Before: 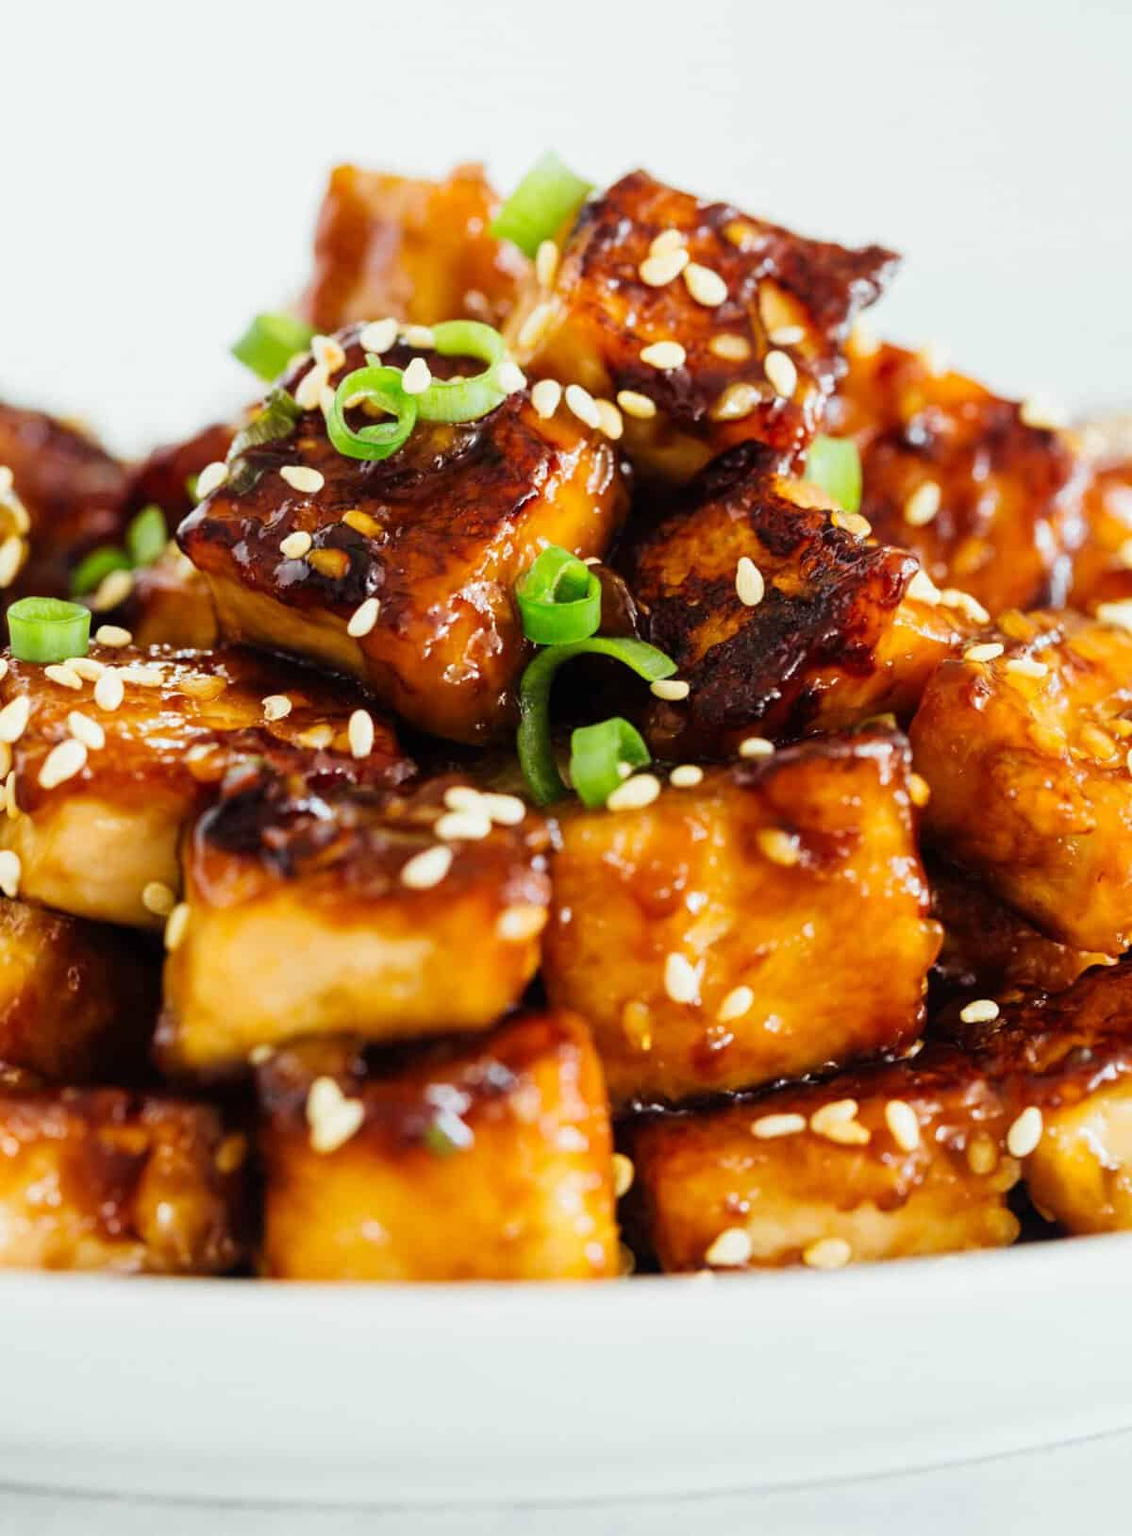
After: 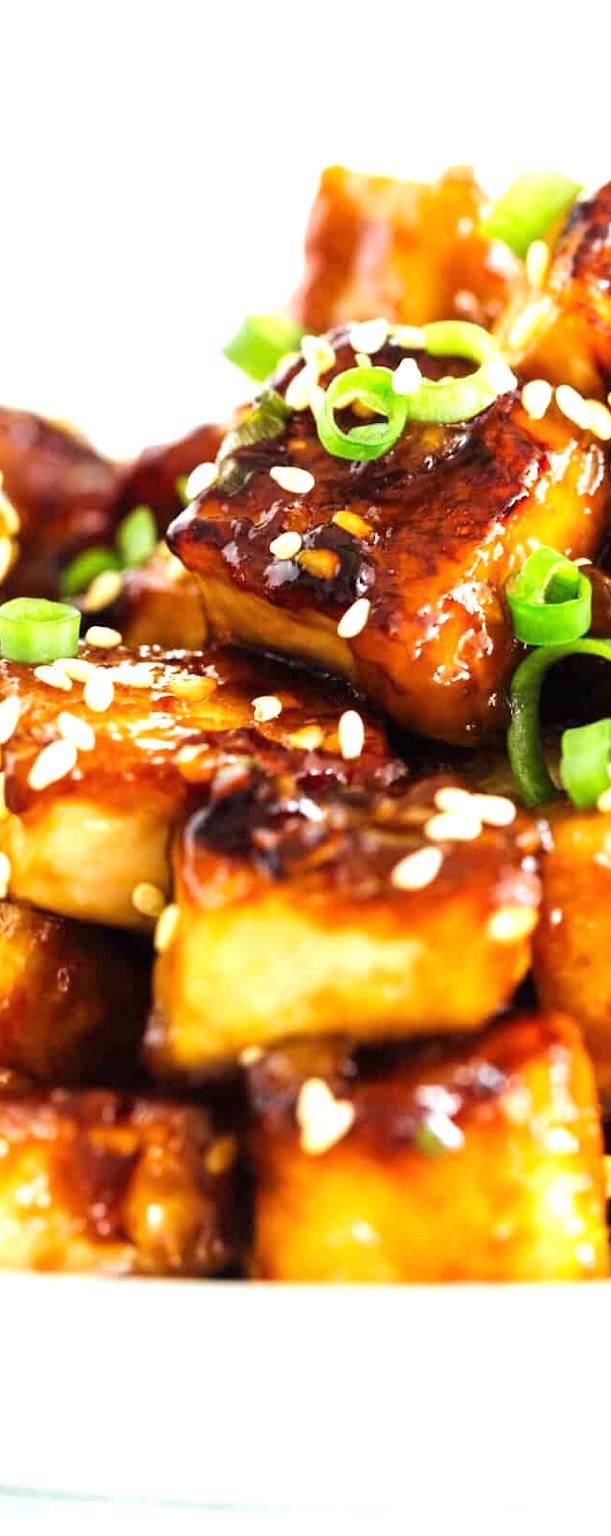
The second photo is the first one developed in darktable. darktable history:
exposure: exposure 0.772 EV, compensate exposure bias true, compensate highlight preservation false
crop: left 0.941%, right 45.136%, bottom 0.082%
